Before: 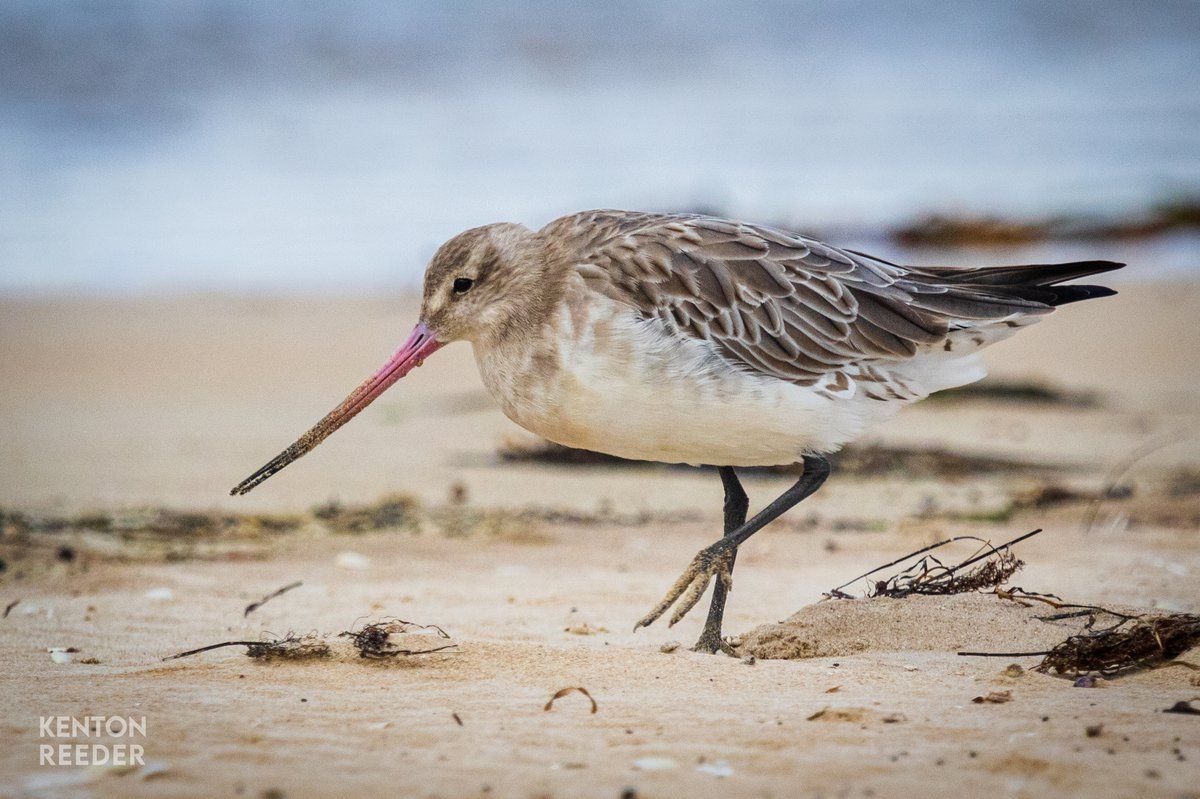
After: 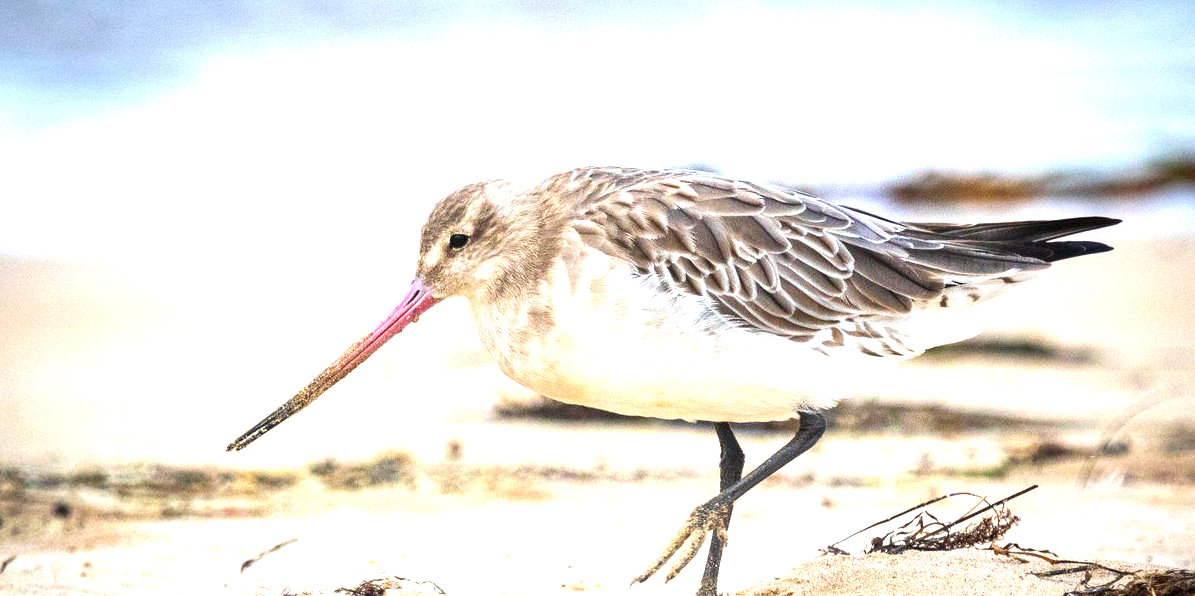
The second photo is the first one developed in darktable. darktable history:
exposure: black level correction 0, exposure 1.39 EV, compensate highlight preservation false
crop: left 0.406%, top 5.549%, bottom 19.784%
